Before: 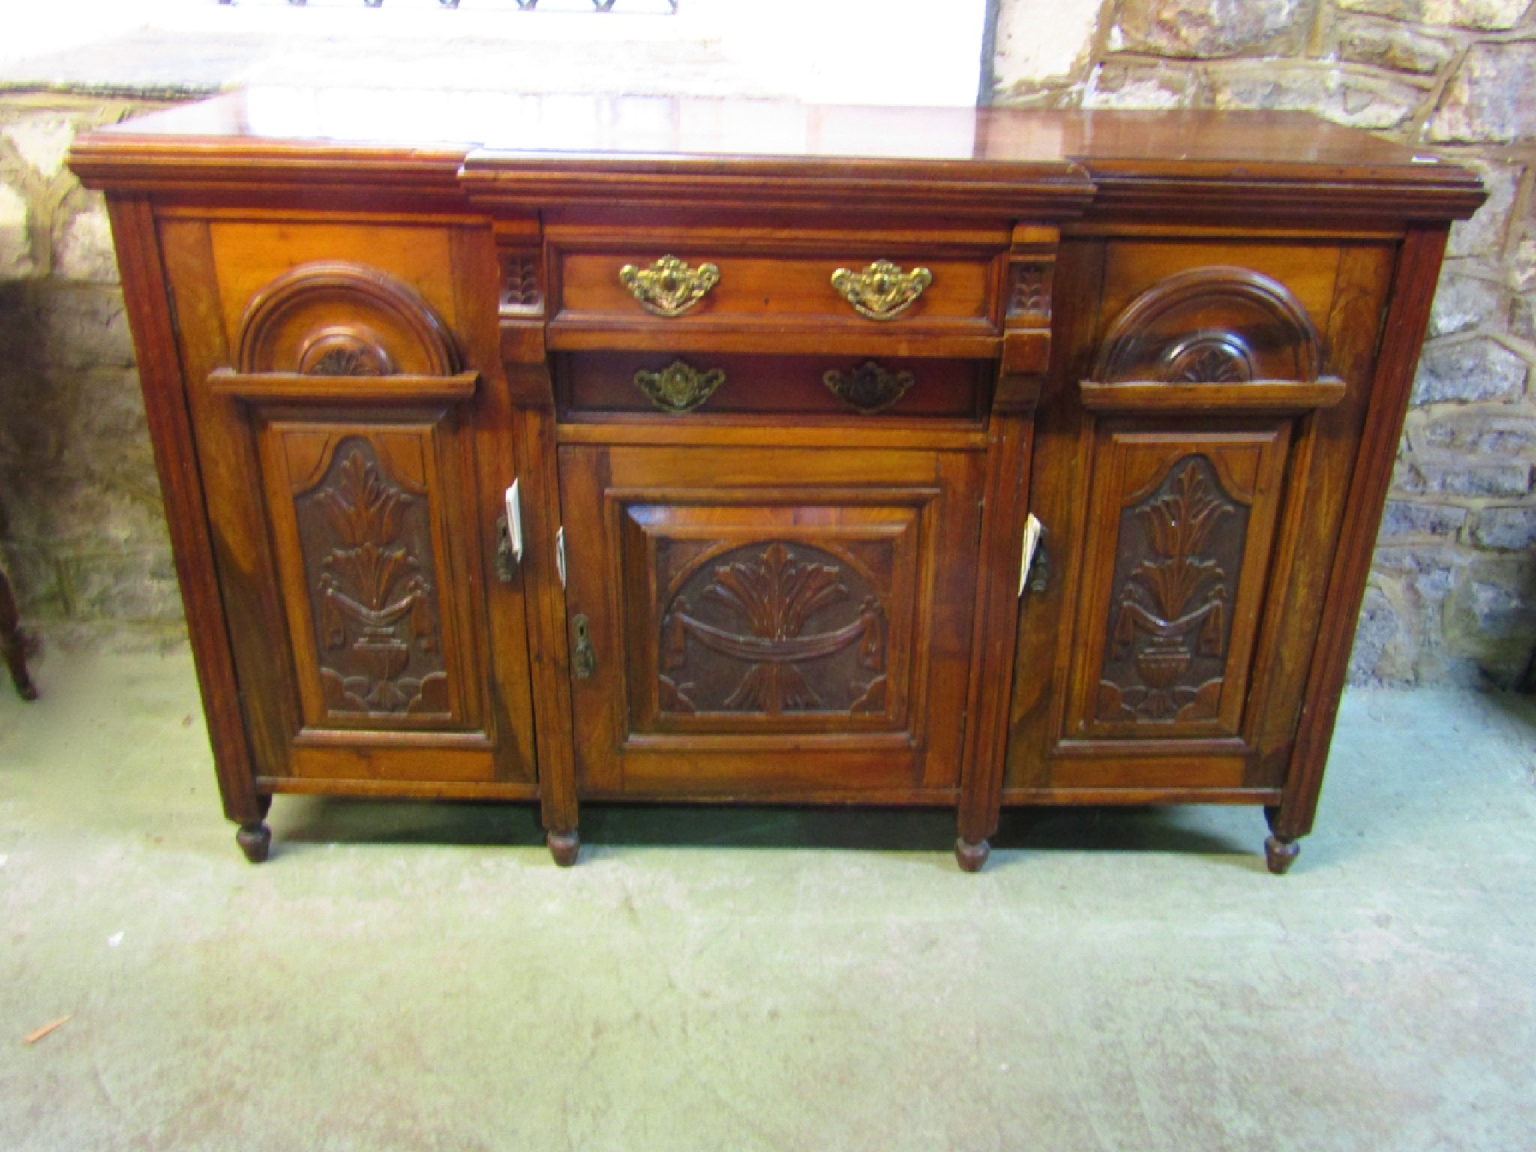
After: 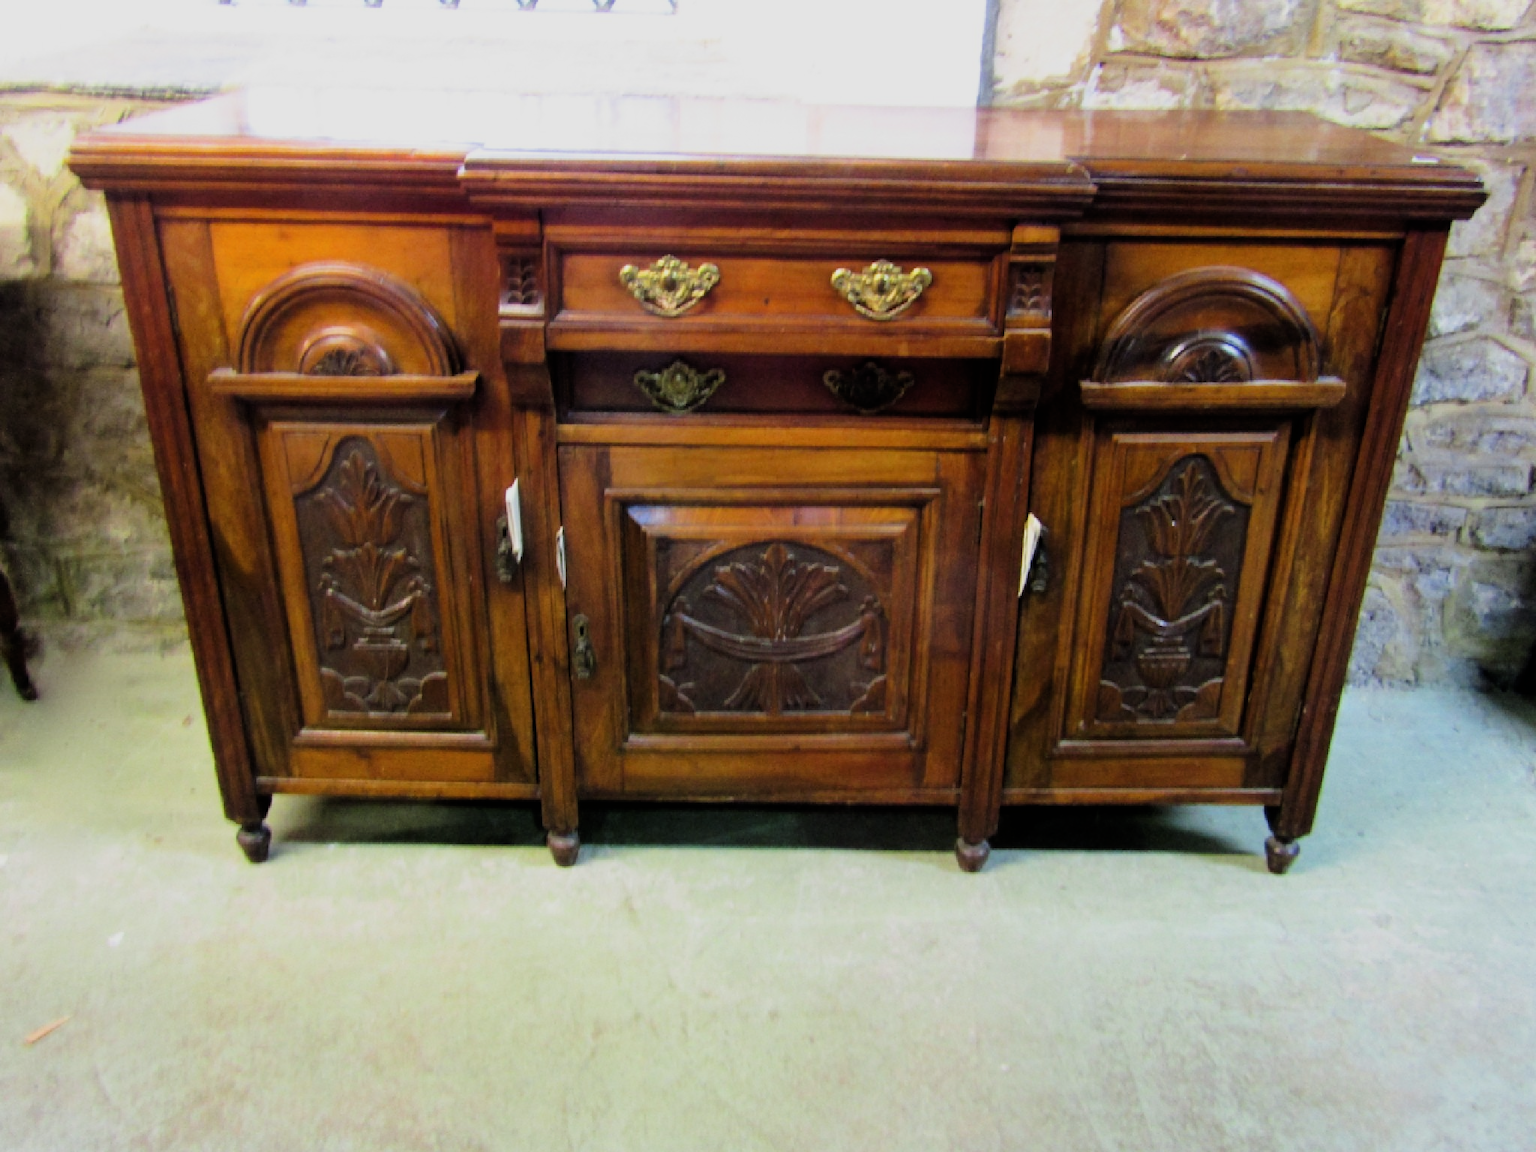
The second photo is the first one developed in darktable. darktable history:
filmic rgb: black relative exposure -5.1 EV, white relative exposure 3.97 EV, hardness 2.89, contrast 1.297, highlights saturation mix -8.8%
